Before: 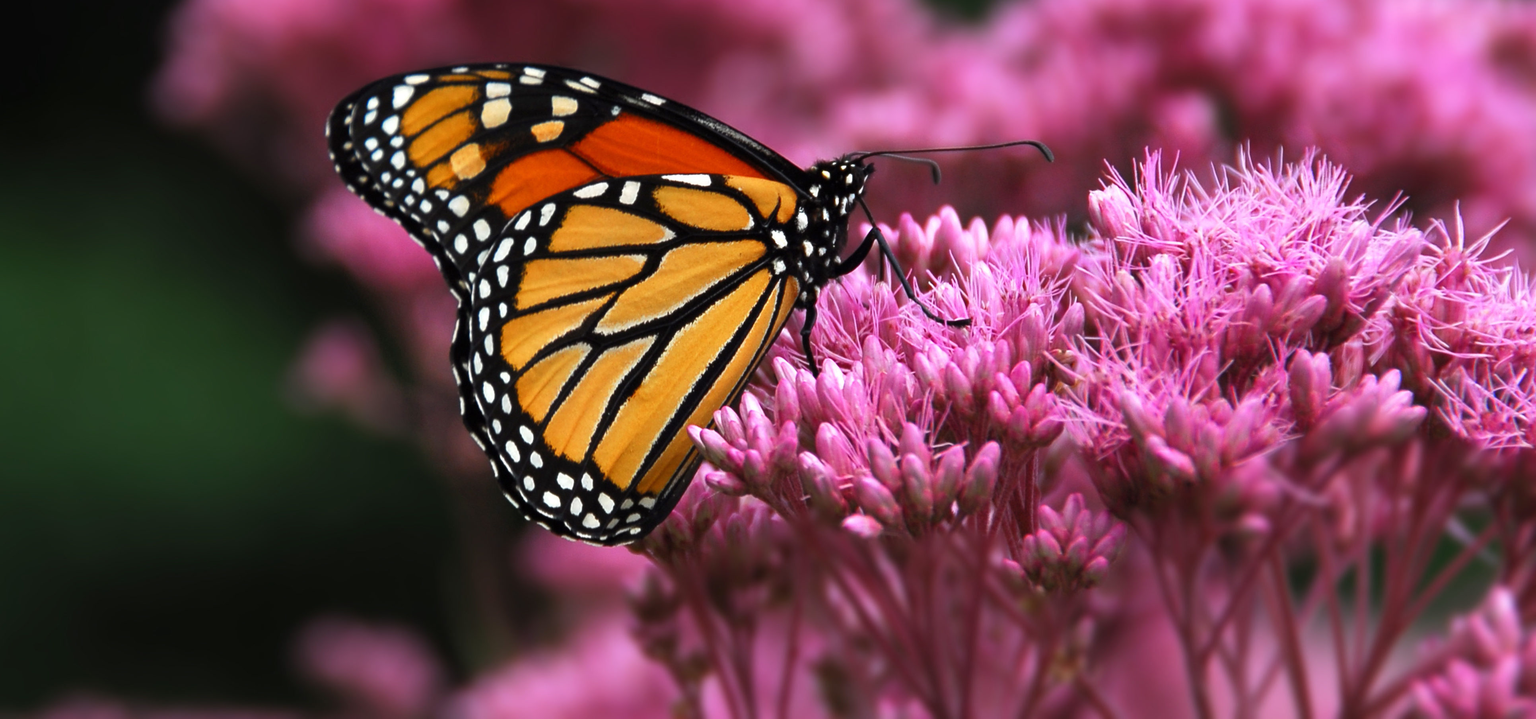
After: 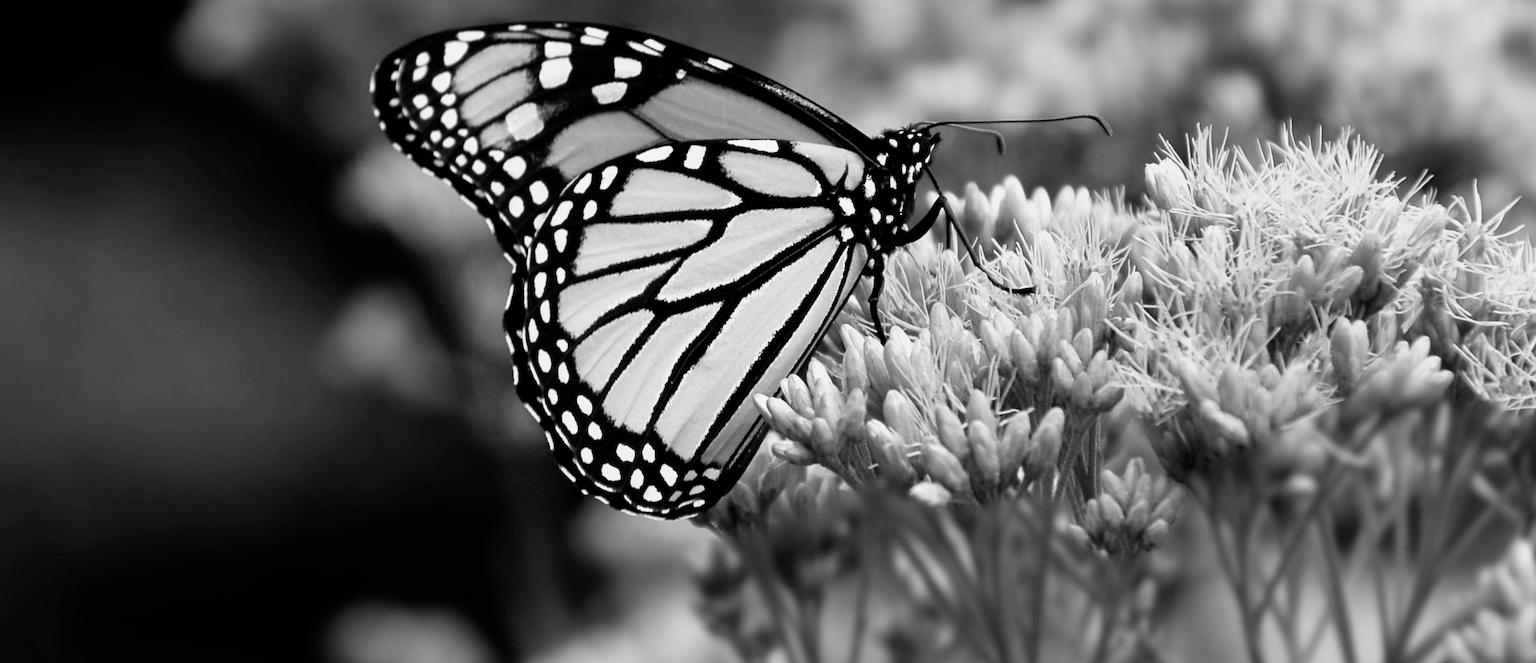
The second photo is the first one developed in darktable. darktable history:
sharpen: amount 0.2
filmic rgb: black relative exposure -5 EV, white relative exposure 3.5 EV, hardness 3.19, contrast 1.2, highlights saturation mix -50%
rotate and perspective: rotation -0.013°, lens shift (vertical) -0.027, lens shift (horizontal) 0.178, crop left 0.016, crop right 0.989, crop top 0.082, crop bottom 0.918
exposure: exposure 1.15 EV, compensate highlight preservation false
monochrome: a 30.25, b 92.03
